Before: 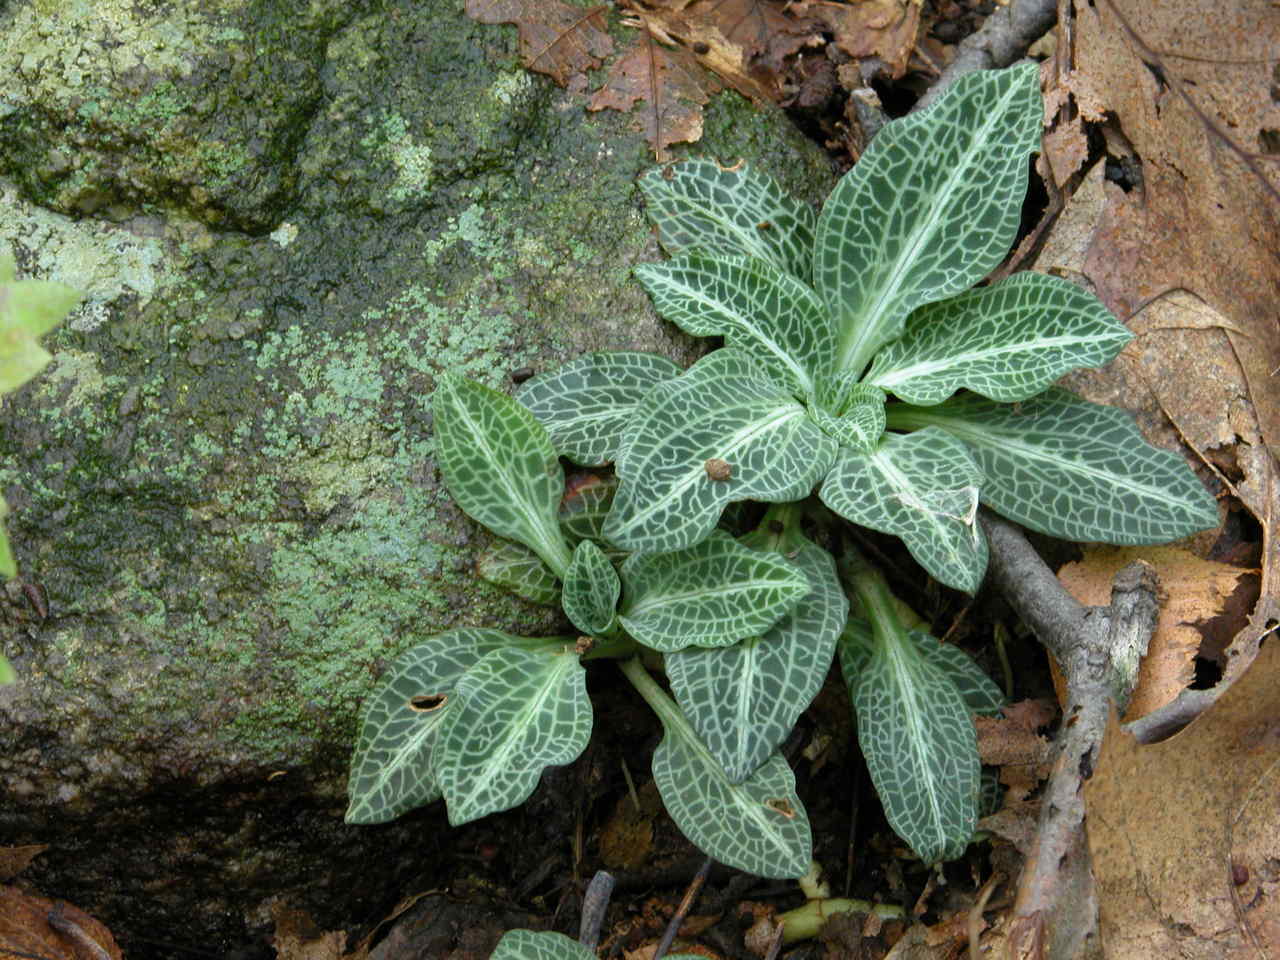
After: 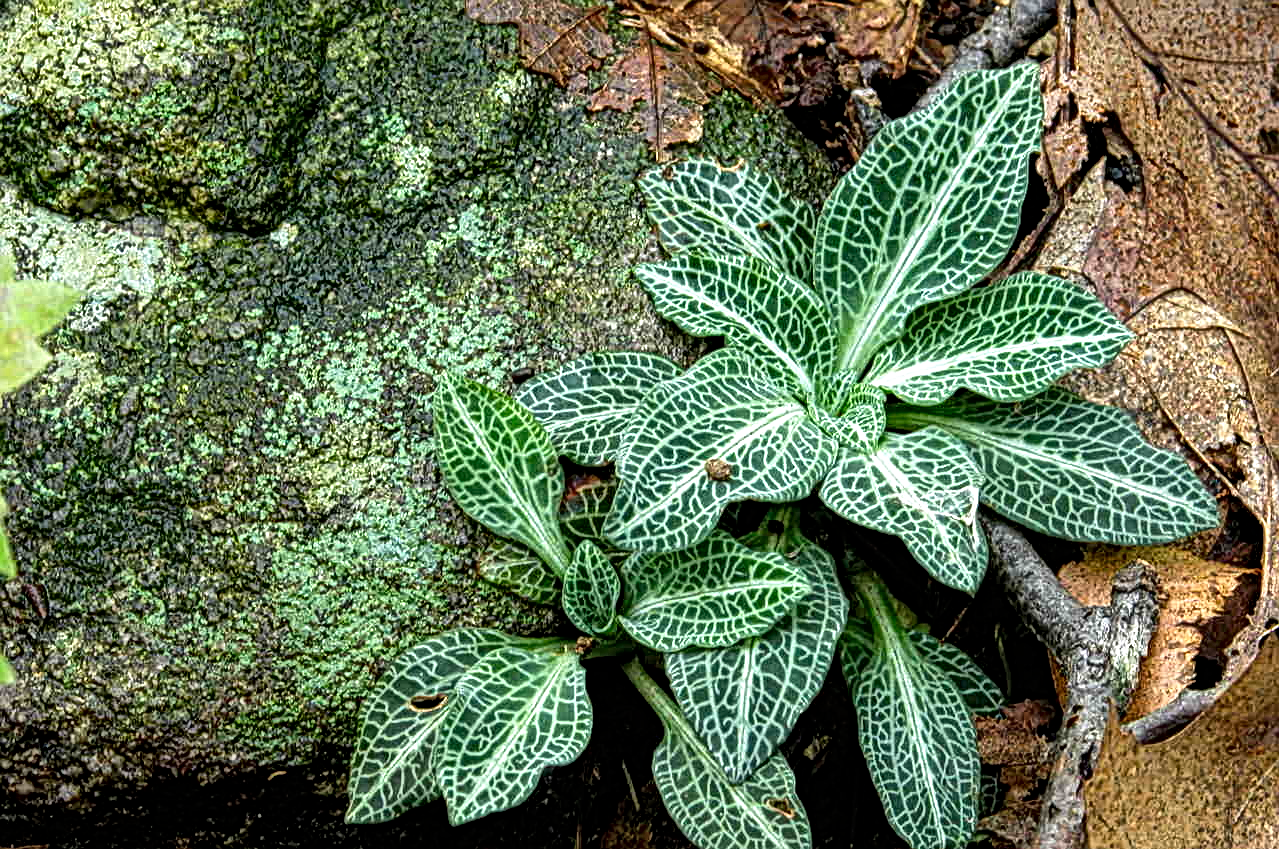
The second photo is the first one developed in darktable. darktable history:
tone curve: curves: ch0 [(0, 0) (0.003, 0) (0.011, 0.001) (0.025, 0.002) (0.044, 0.004) (0.069, 0.006) (0.1, 0.009) (0.136, 0.03) (0.177, 0.076) (0.224, 0.13) (0.277, 0.202) (0.335, 0.28) (0.399, 0.367) (0.468, 0.46) (0.543, 0.562) (0.623, 0.67) (0.709, 0.787) (0.801, 0.889) (0.898, 0.972) (1, 1)], preserve colors none
crop and rotate: top 0%, bottom 11.49%
contrast equalizer: y [[0.5, 0.5, 0.472, 0.5, 0.5, 0.5], [0.5 ×6], [0.5 ×6], [0 ×6], [0 ×6]]
local contrast: mode bilateral grid, contrast 20, coarseness 3, detail 300%, midtone range 0.2
